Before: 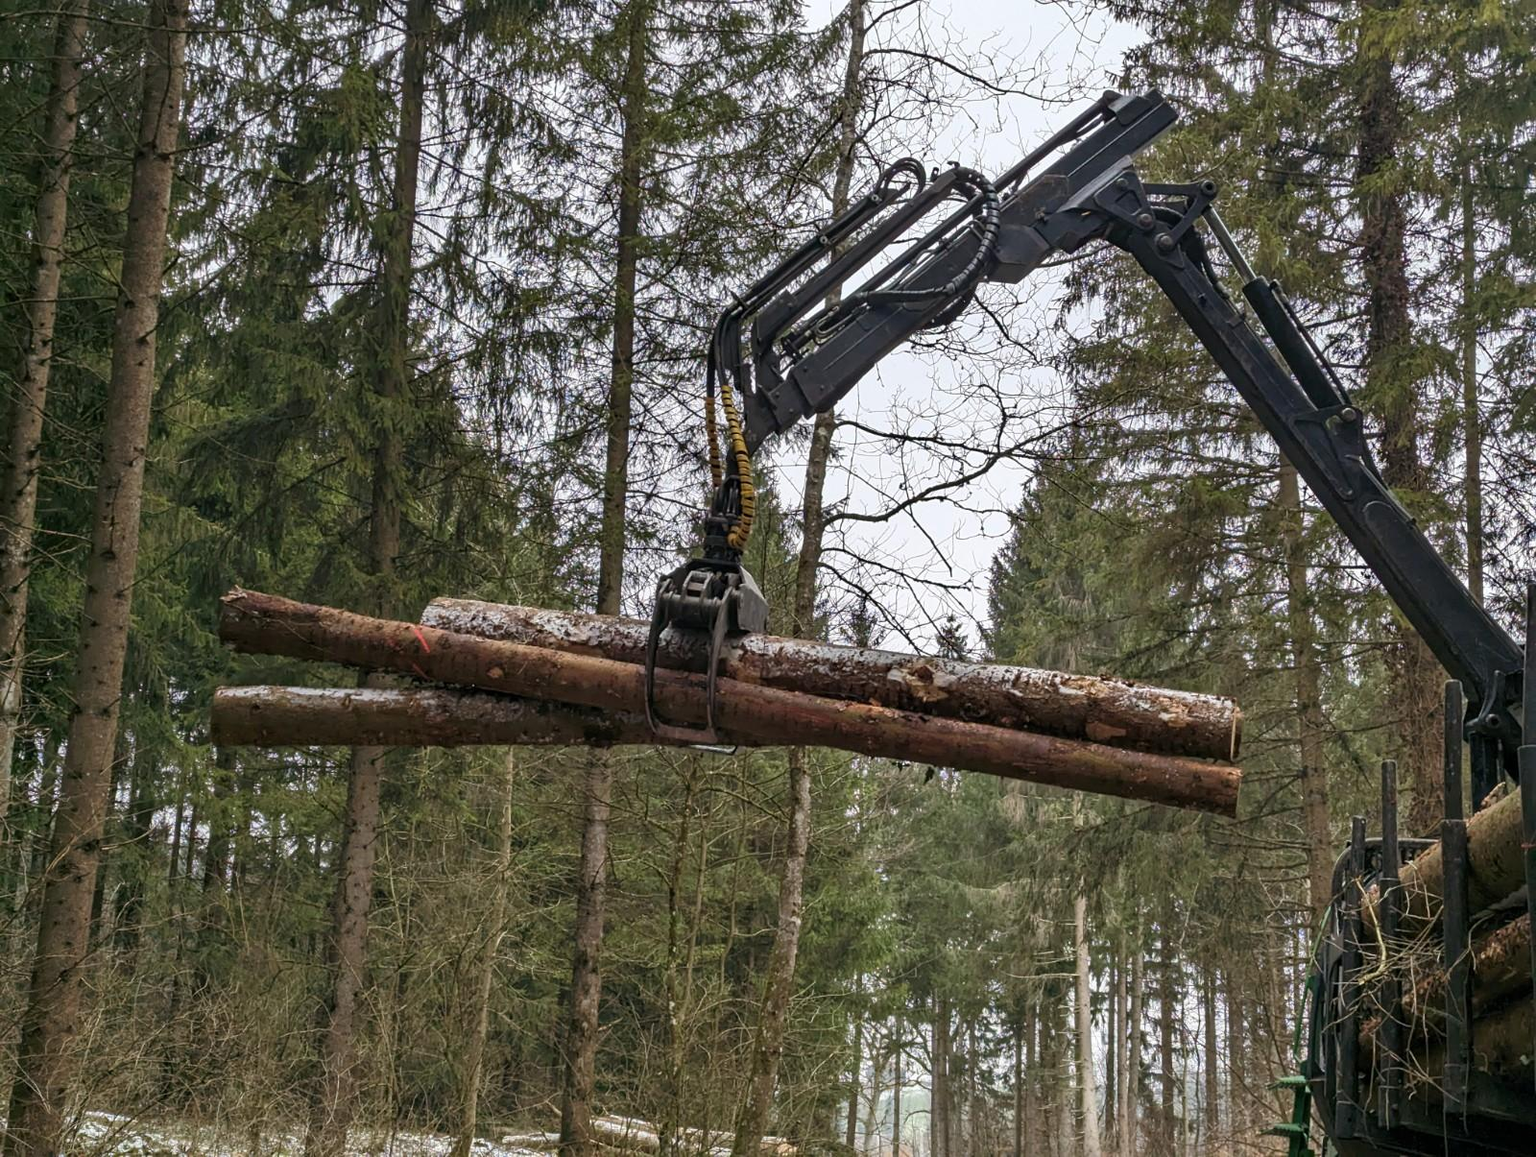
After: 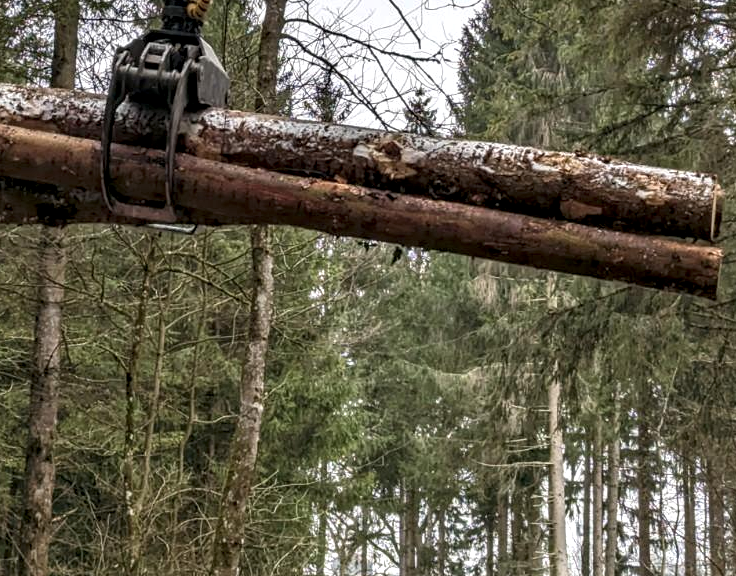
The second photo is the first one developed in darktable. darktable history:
local contrast: detail 150%
crop: left 35.746%, top 45.873%, right 18.195%, bottom 5.962%
